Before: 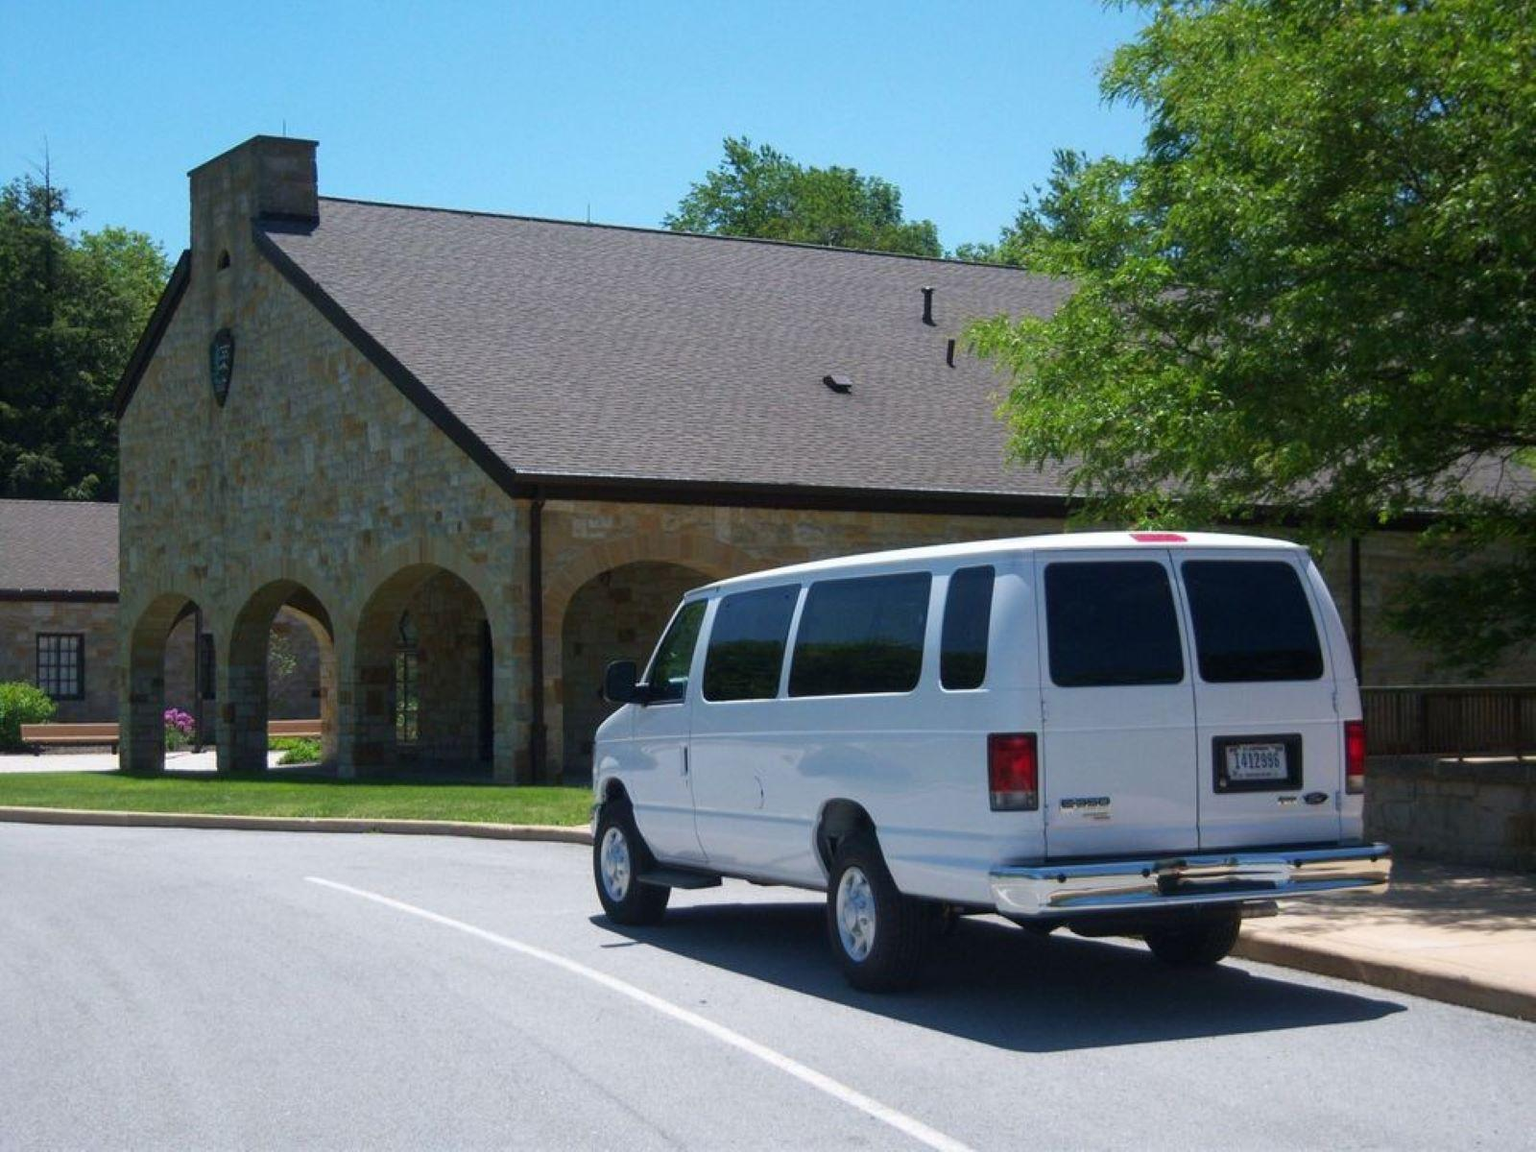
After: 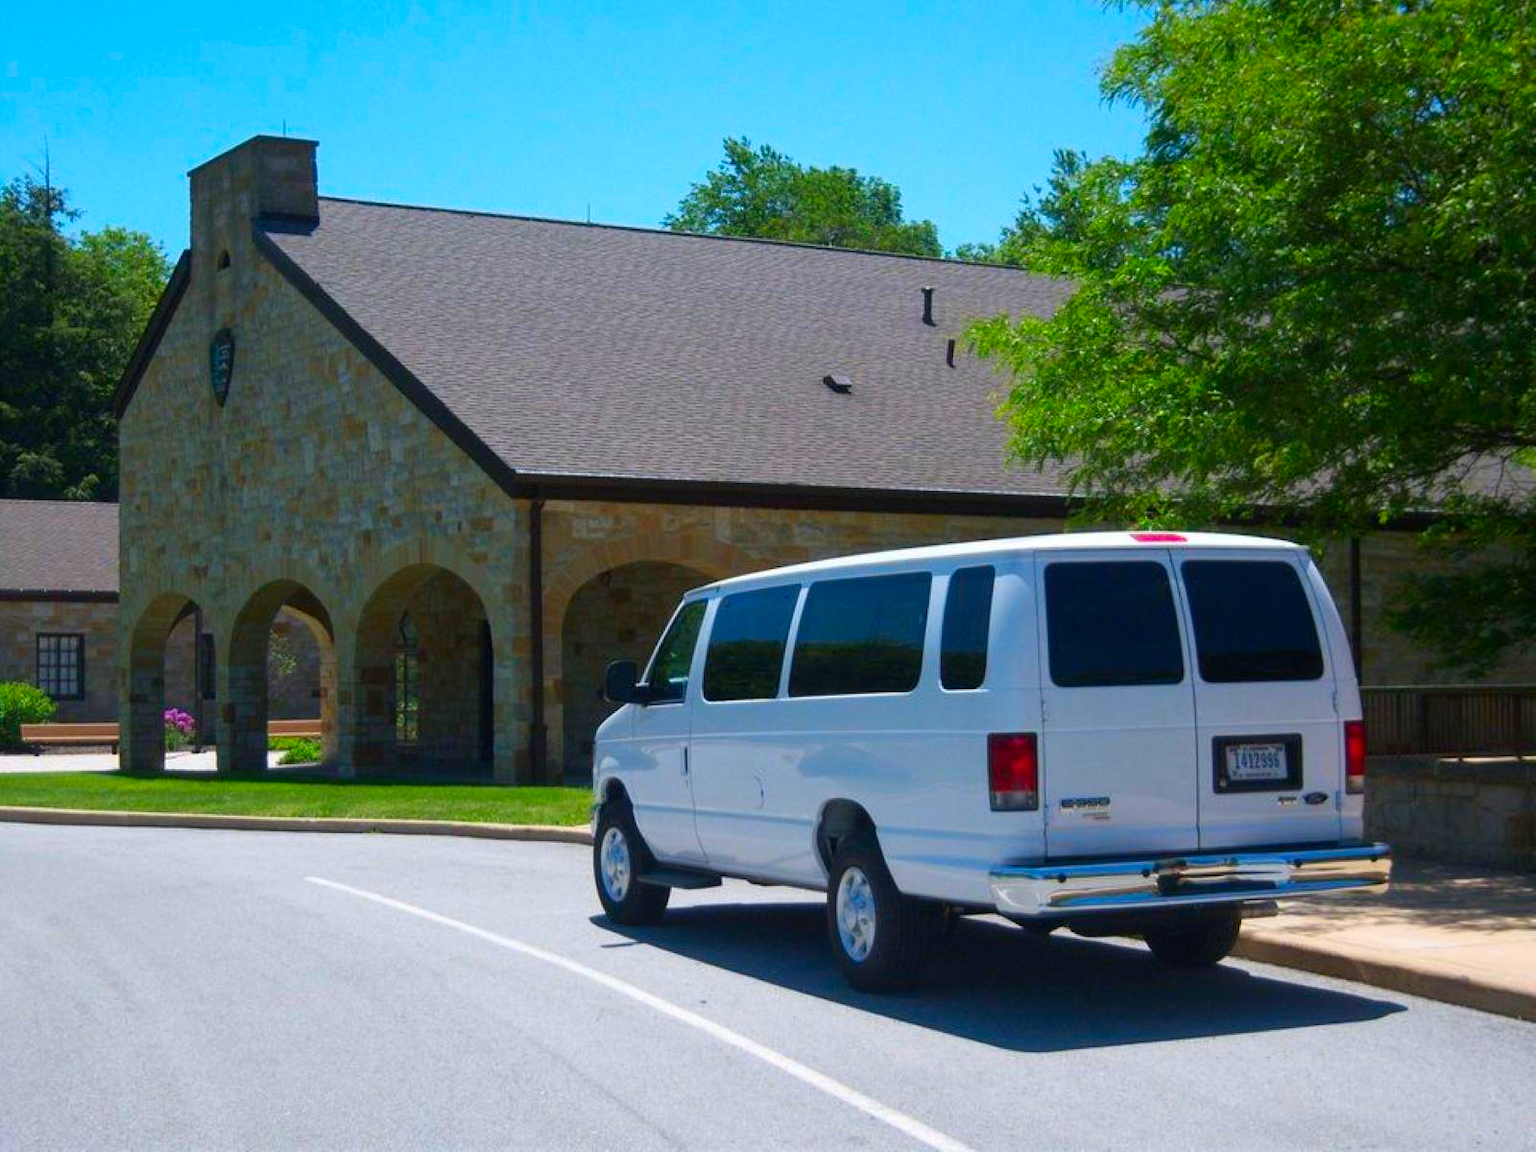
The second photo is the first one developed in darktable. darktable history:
contrast brightness saturation: saturation 0.491
